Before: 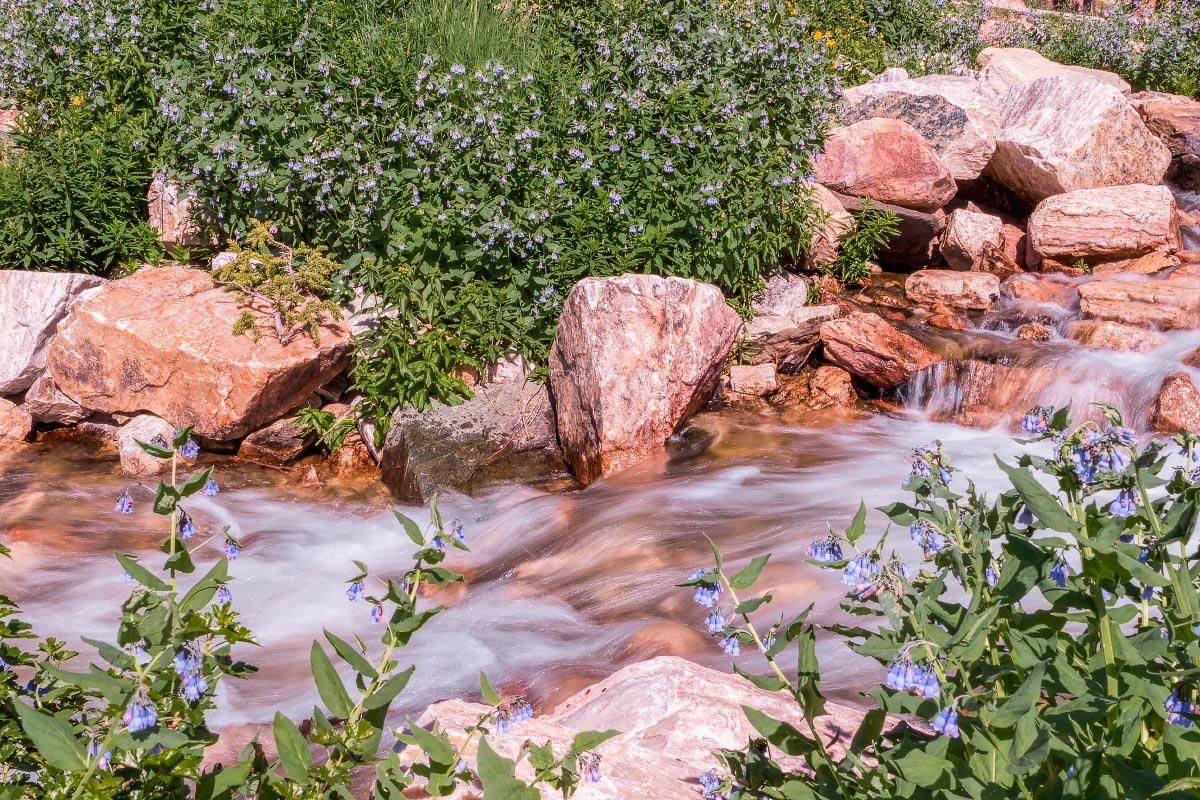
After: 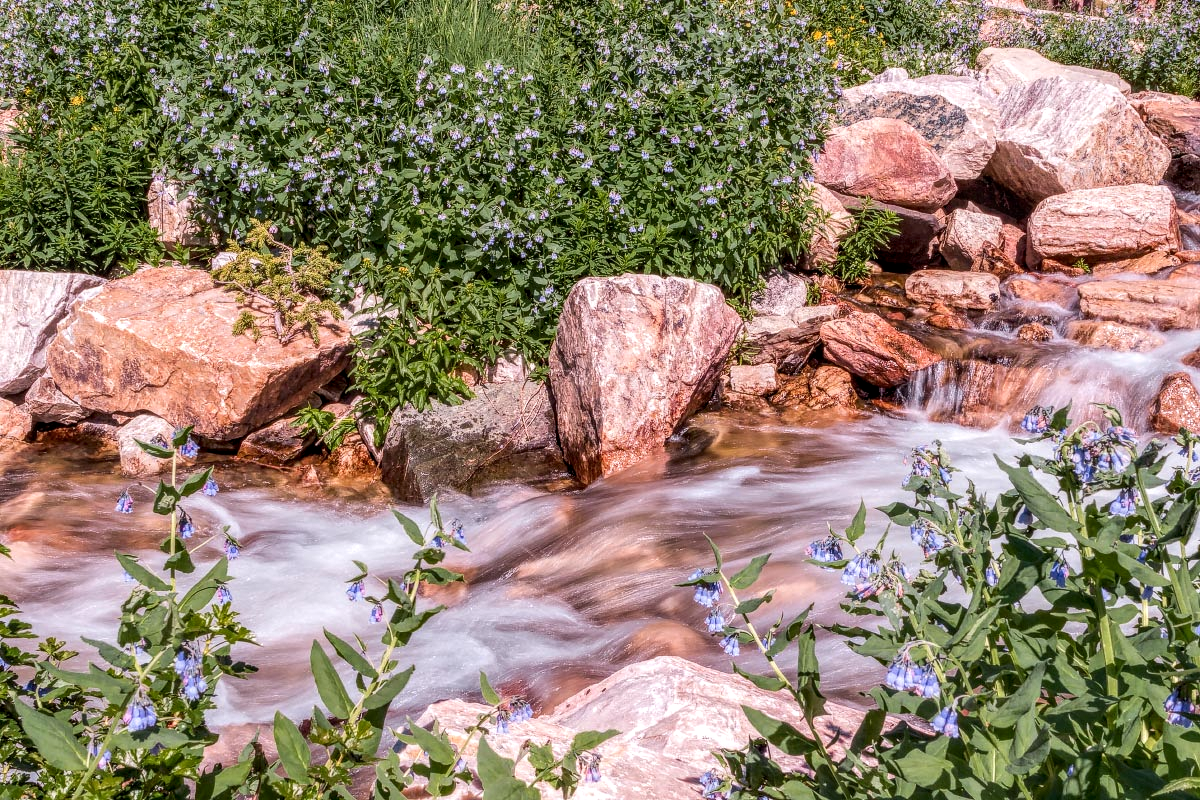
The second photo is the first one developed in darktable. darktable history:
base curve: curves: ch0 [(0, 0) (0.283, 0.295) (1, 1)], preserve colors none
local contrast: highlights 62%, detail 143%, midtone range 0.432
